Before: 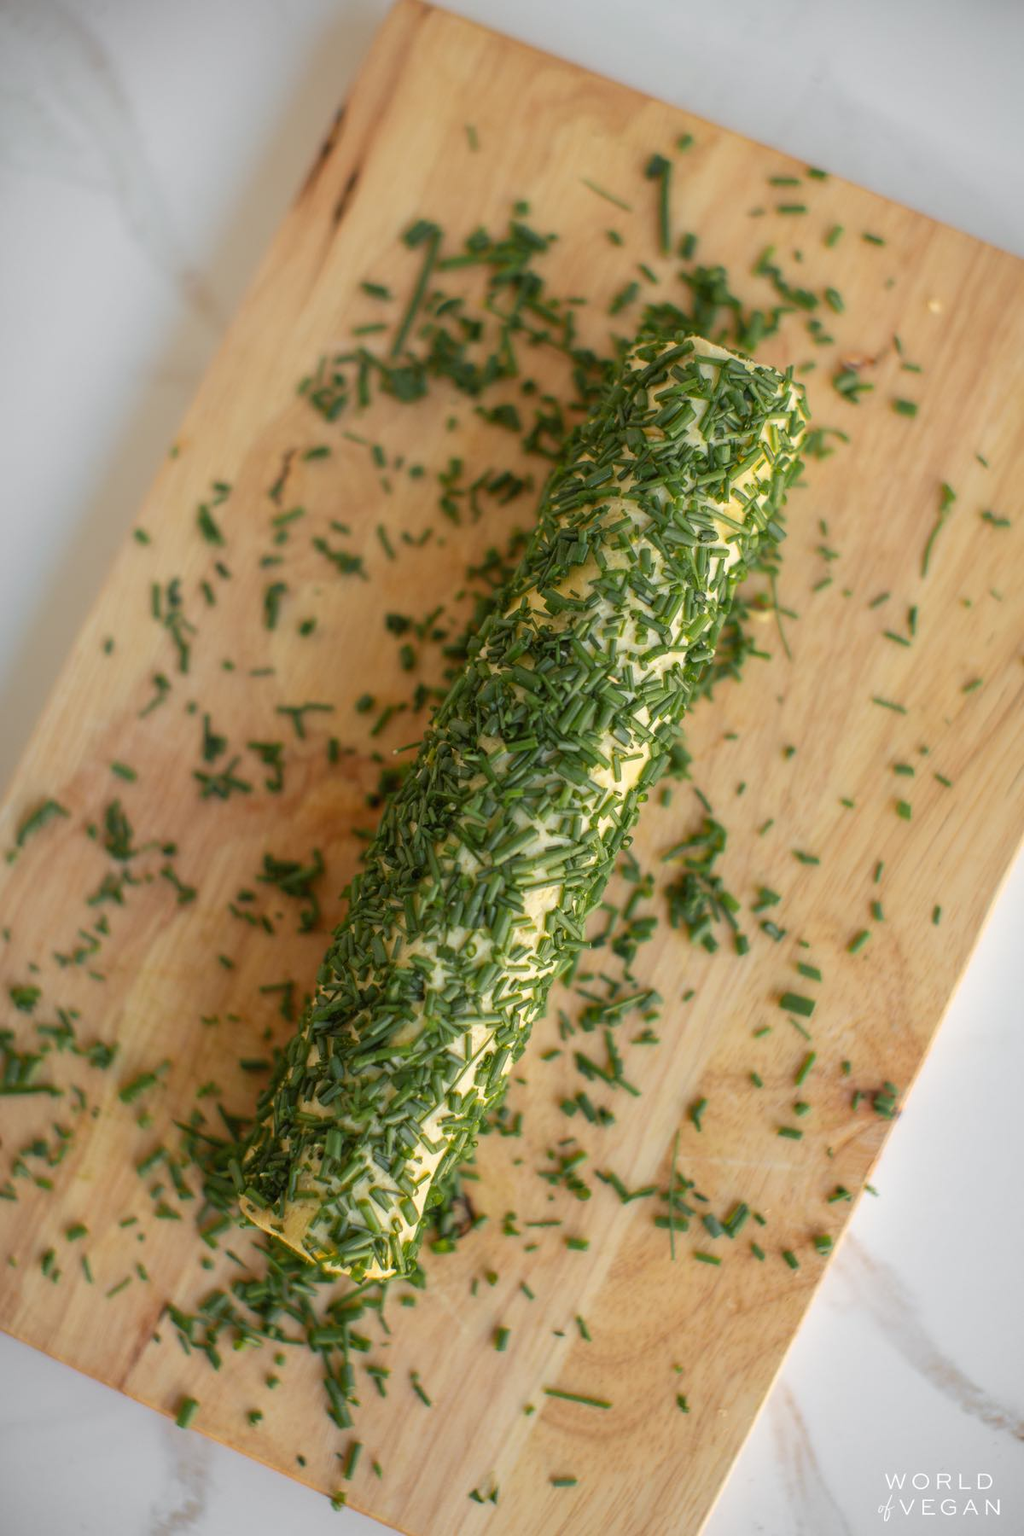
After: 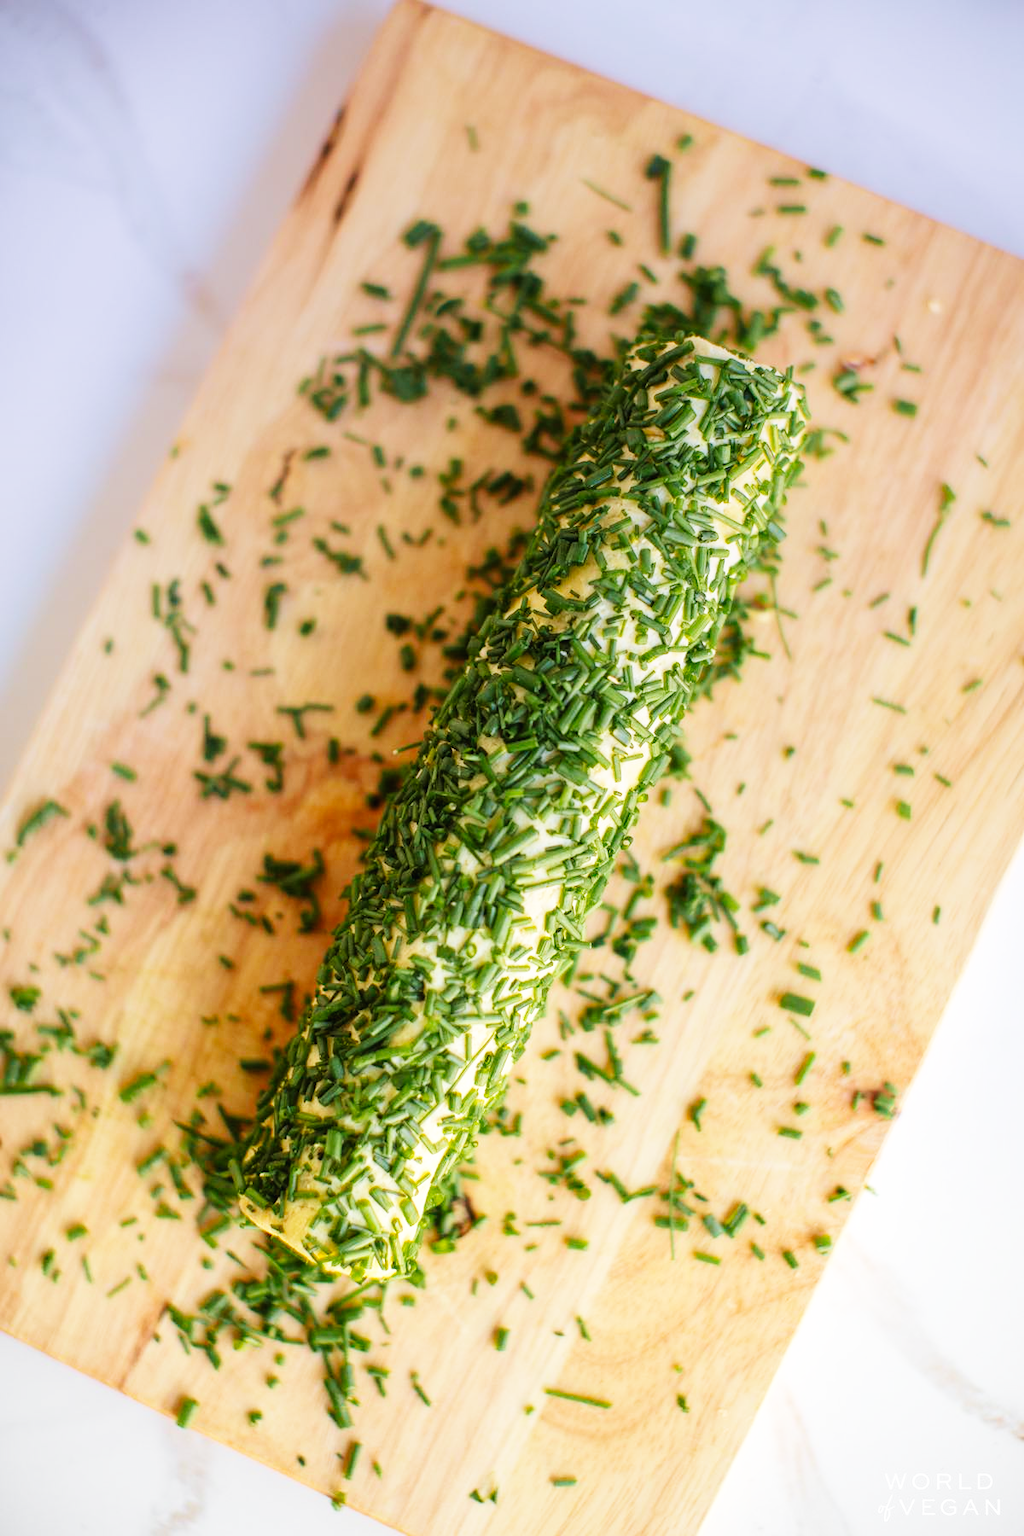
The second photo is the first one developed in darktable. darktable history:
velvia: on, module defaults
base curve: curves: ch0 [(0, 0.003) (0.001, 0.002) (0.006, 0.004) (0.02, 0.022) (0.048, 0.086) (0.094, 0.234) (0.162, 0.431) (0.258, 0.629) (0.385, 0.8) (0.548, 0.918) (0.751, 0.988) (1, 1)], preserve colors none
graduated density: hue 238.83°, saturation 50%
